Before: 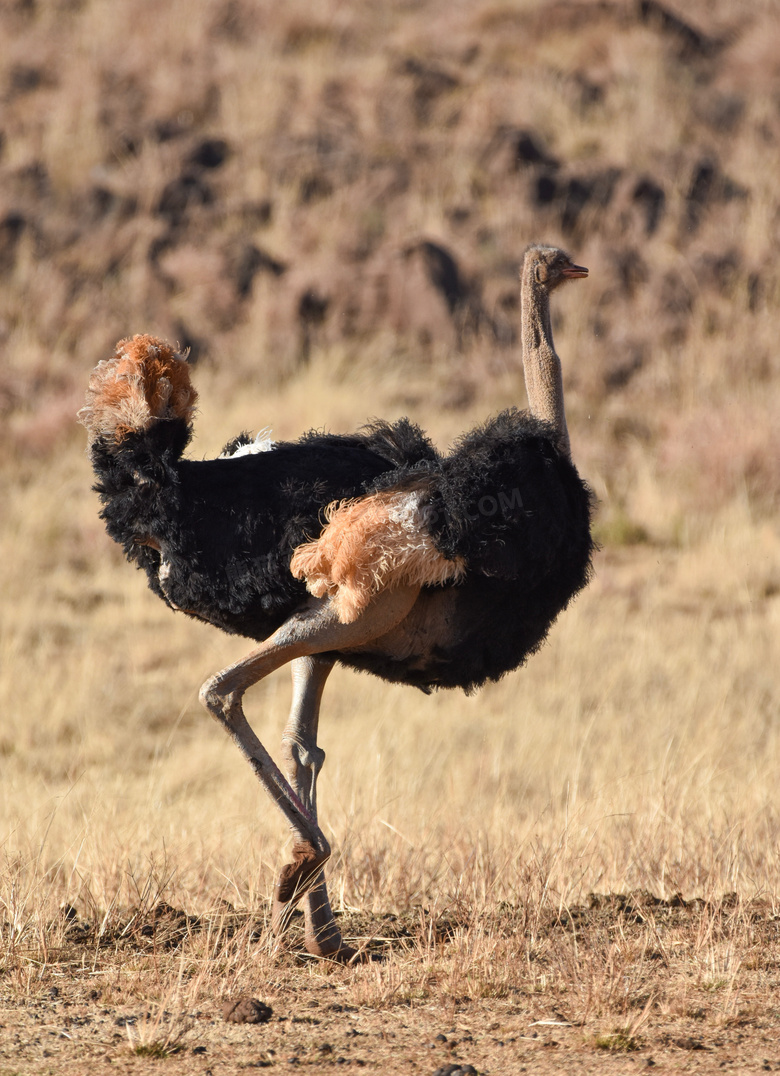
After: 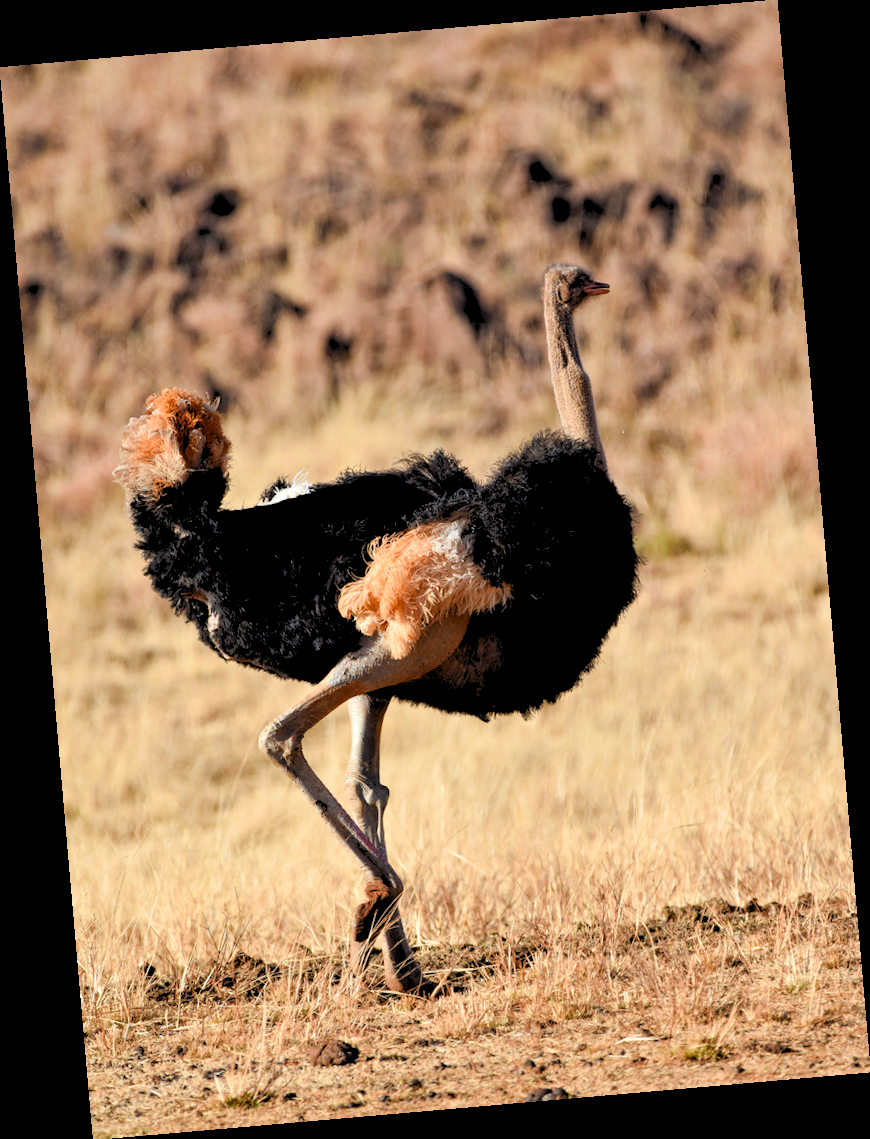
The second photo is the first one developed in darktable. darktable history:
levels: levels [0.093, 0.434, 0.988]
contrast brightness saturation: contrast 0.07, brightness -0.13, saturation 0.06
rotate and perspective: rotation -4.98°, automatic cropping off
